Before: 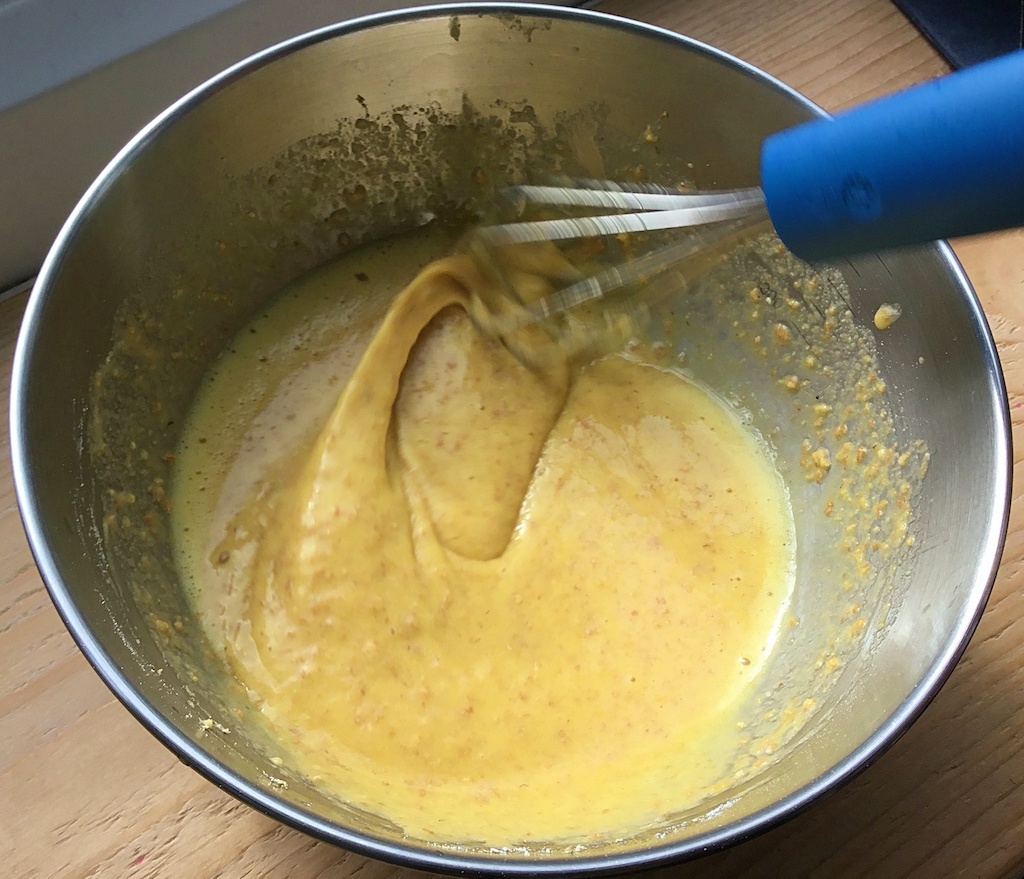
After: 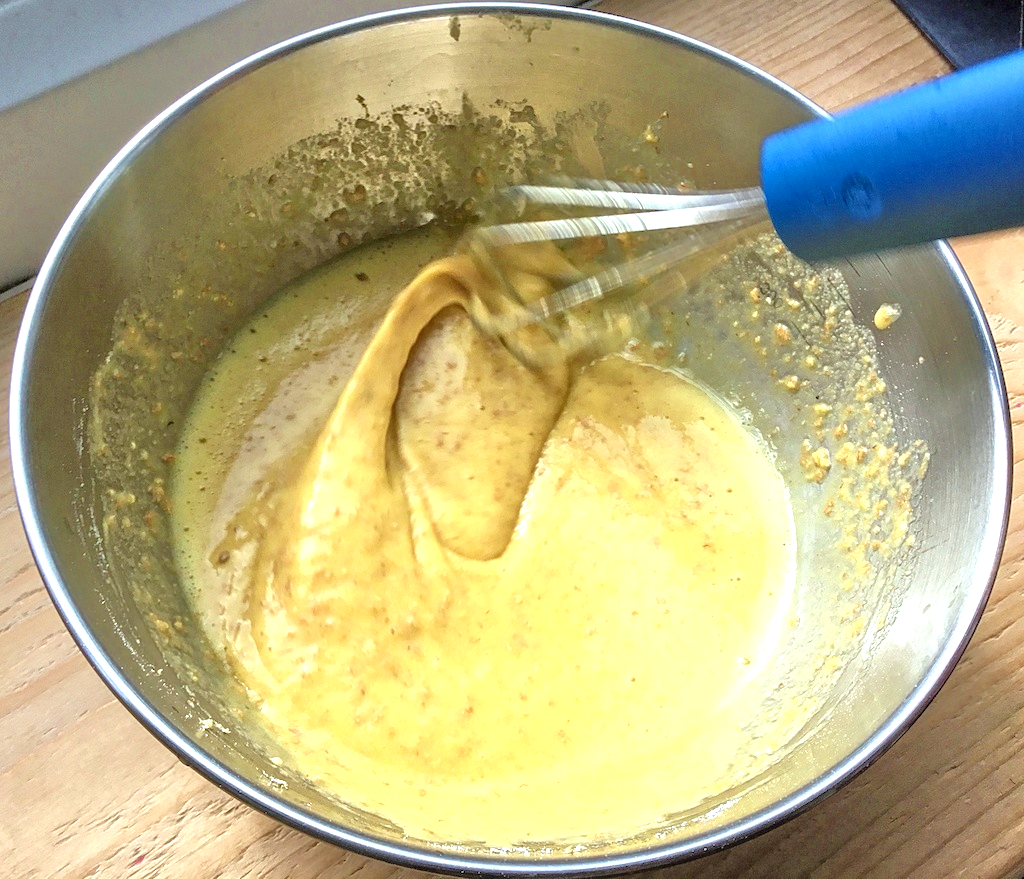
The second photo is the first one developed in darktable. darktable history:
tone equalizer: -7 EV 0.15 EV, -6 EV 0.6 EV, -5 EV 1.15 EV, -4 EV 1.33 EV, -3 EV 1.15 EV, -2 EV 0.6 EV, -1 EV 0.15 EV, mask exposure compensation -0.5 EV
exposure: black level correction 0, exposure 0.7 EV, compensate exposure bias true, compensate highlight preservation false
color correction: highlights a* -2.73, highlights b* -2.09, shadows a* 2.41, shadows b* 2.73
local contrast: highlights 61%, detail 143%, midtone range 0.428
